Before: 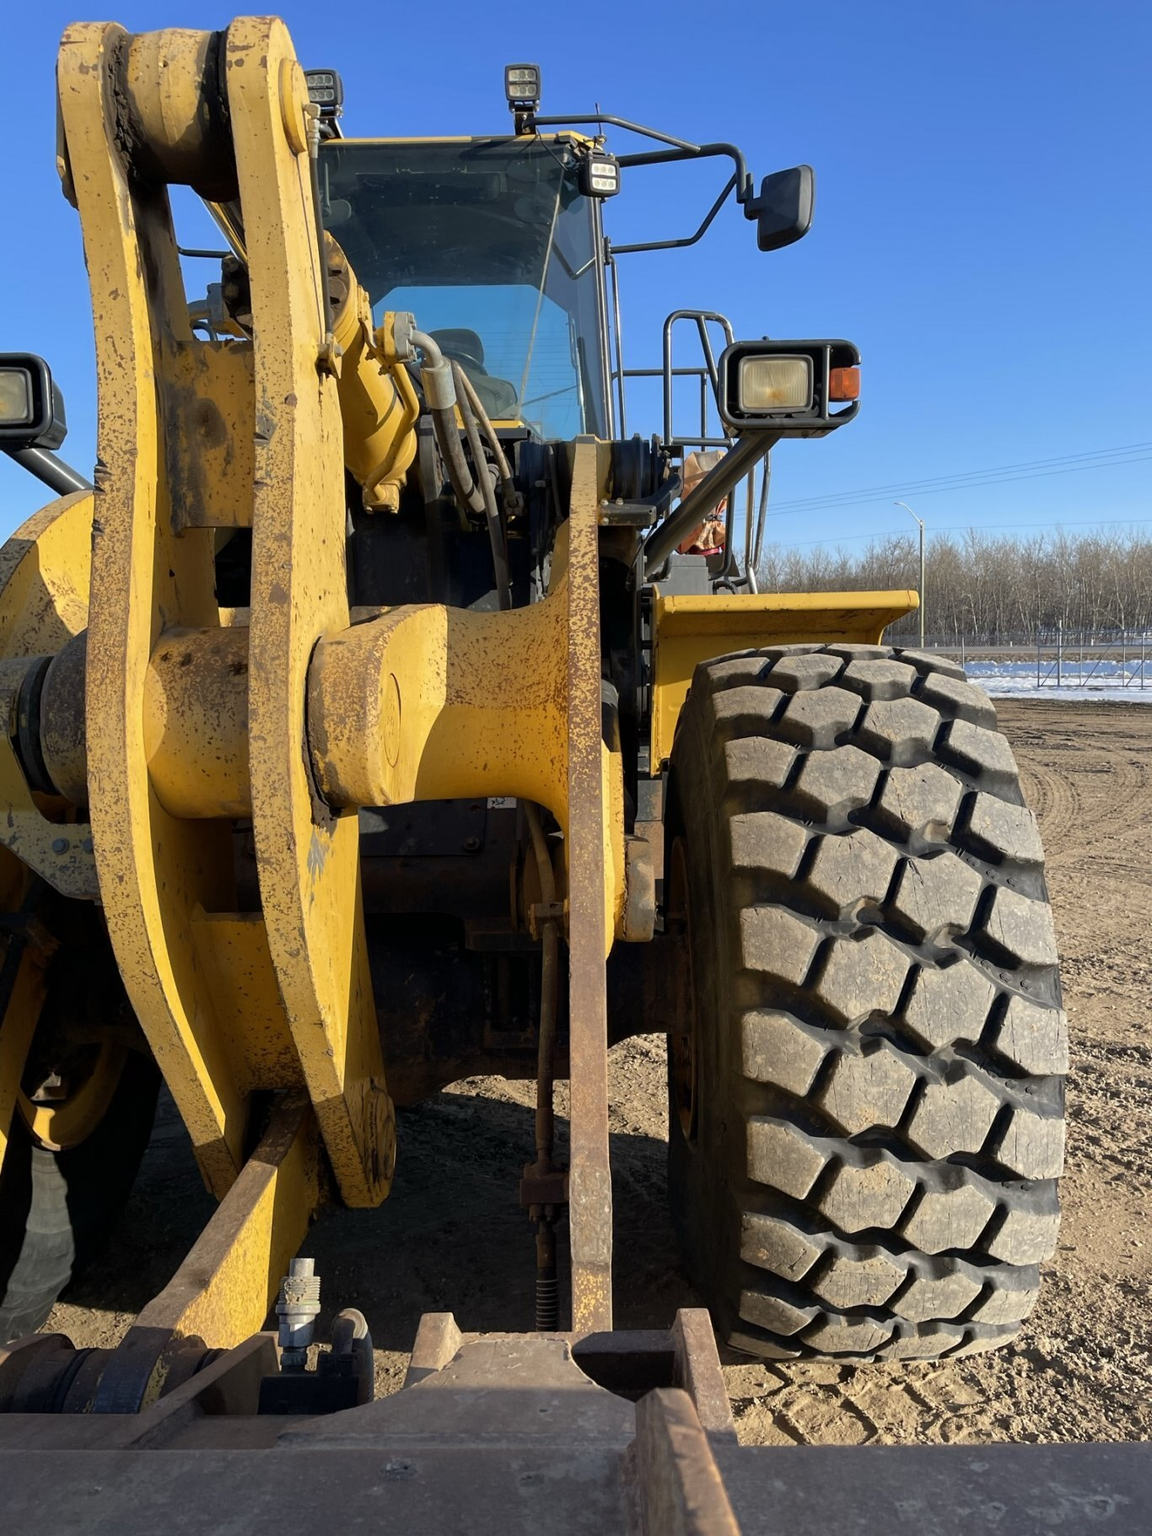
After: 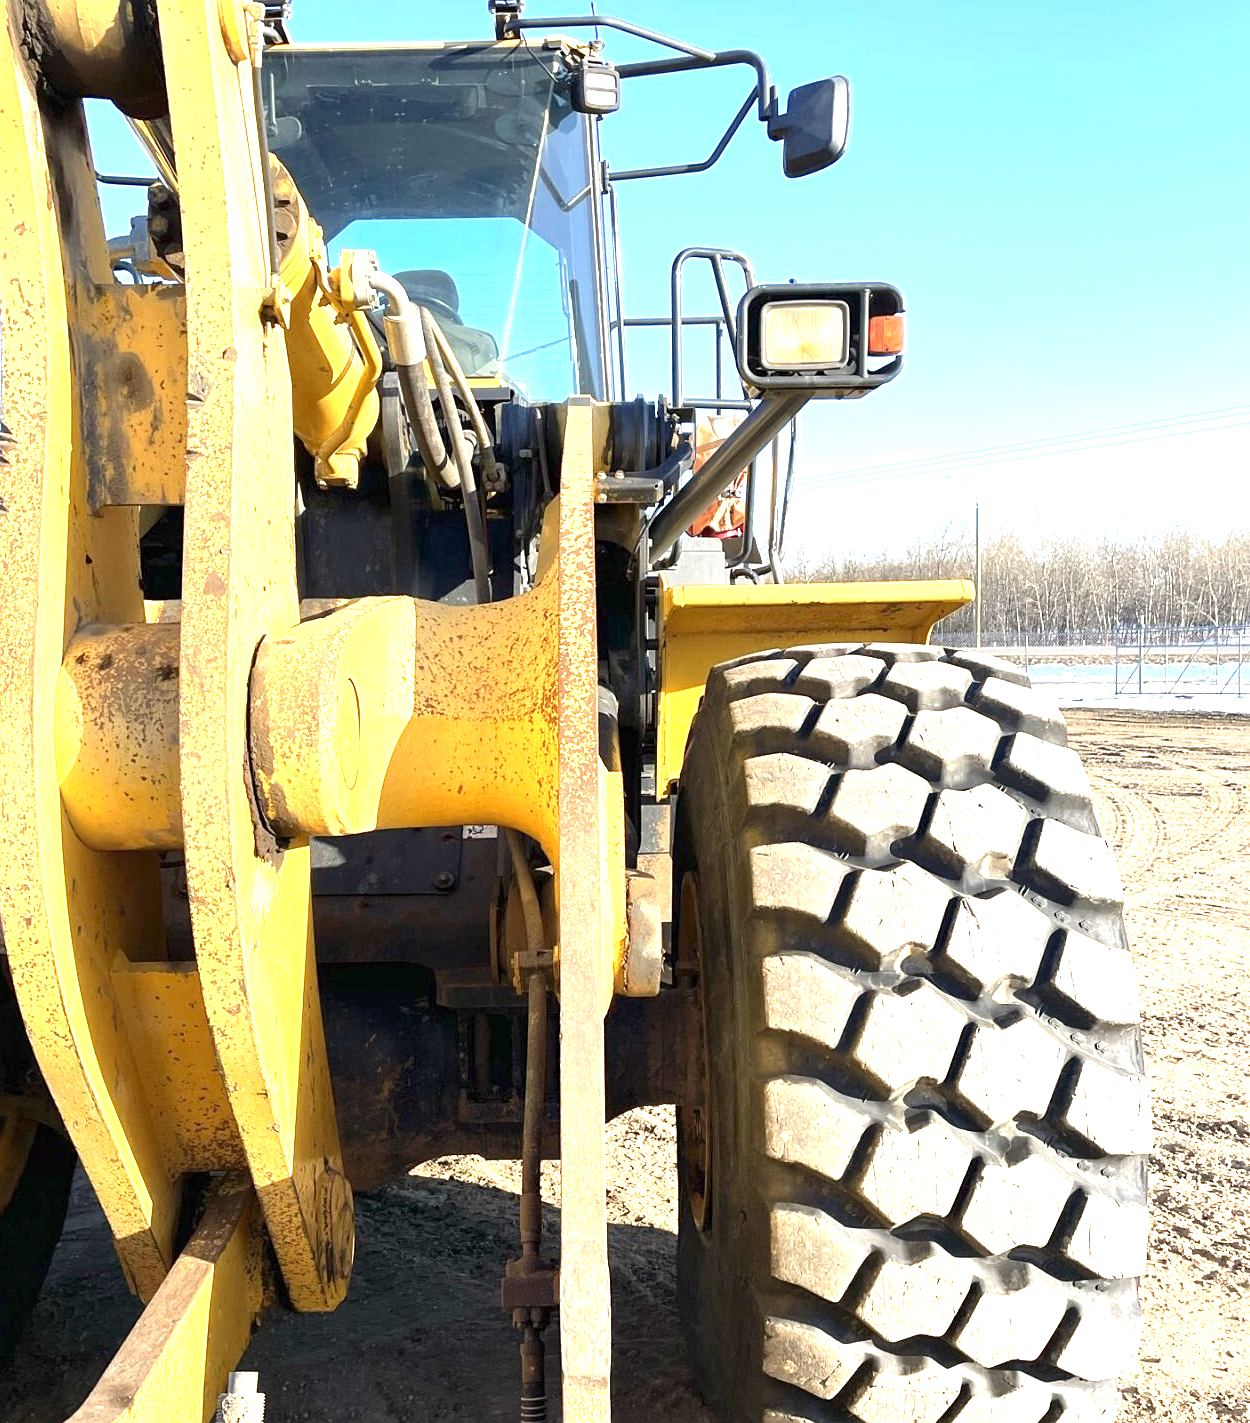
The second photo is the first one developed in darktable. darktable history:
crop: left 8.42%, top 6.599%, bottom 15.23%
exposure: black level correction 0, exposure 1.996 EV, compensate highlight preservation false
sharpen: radius 1.301, amount 0.307, threshold 0.15
